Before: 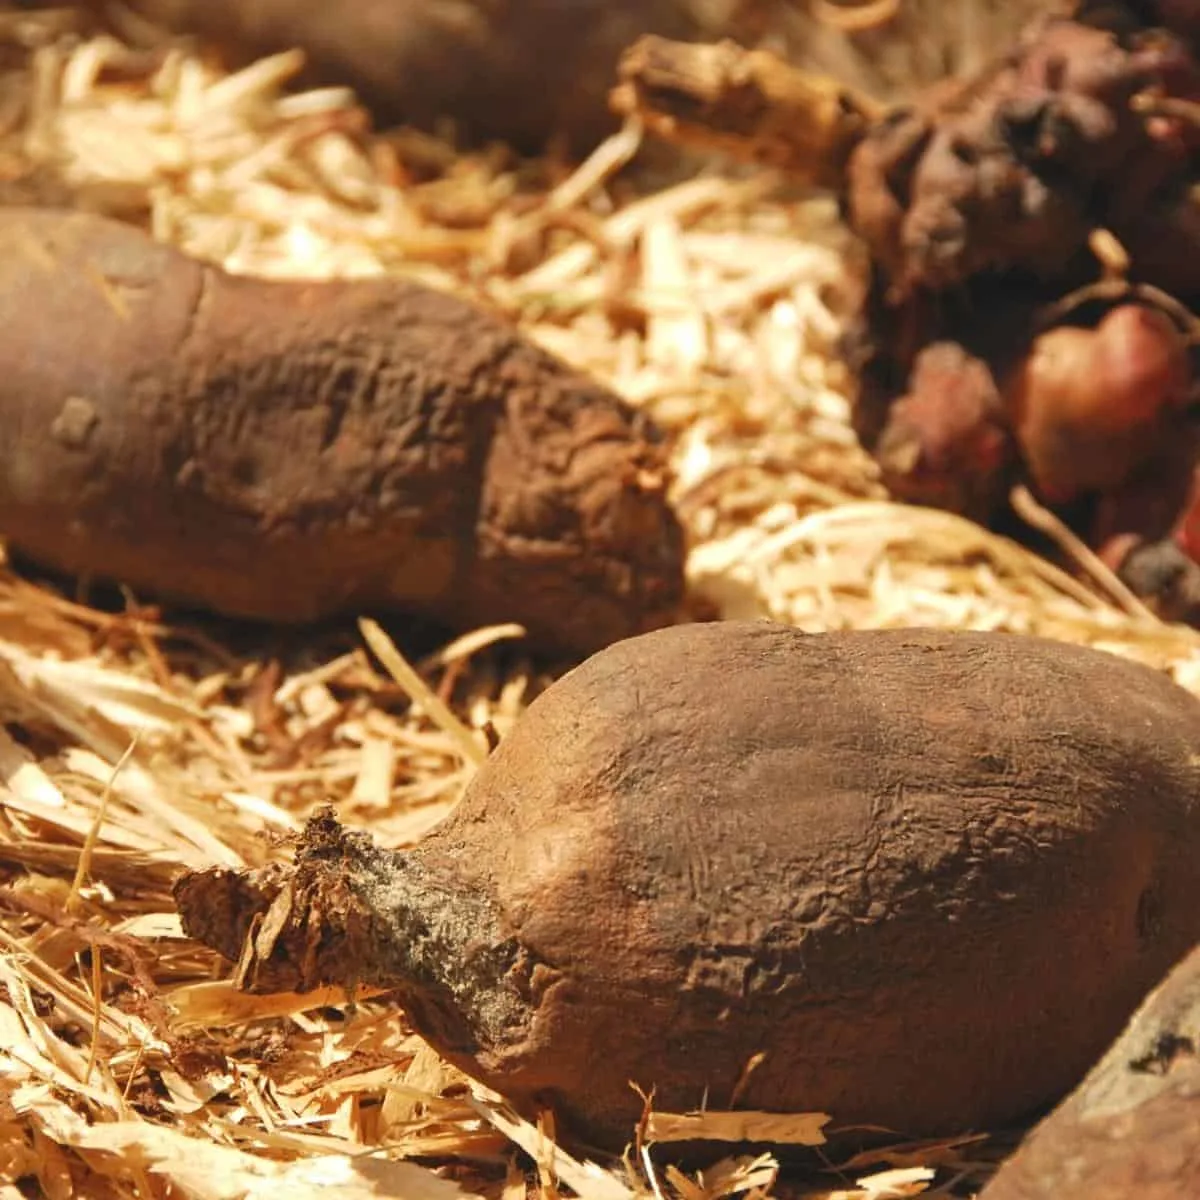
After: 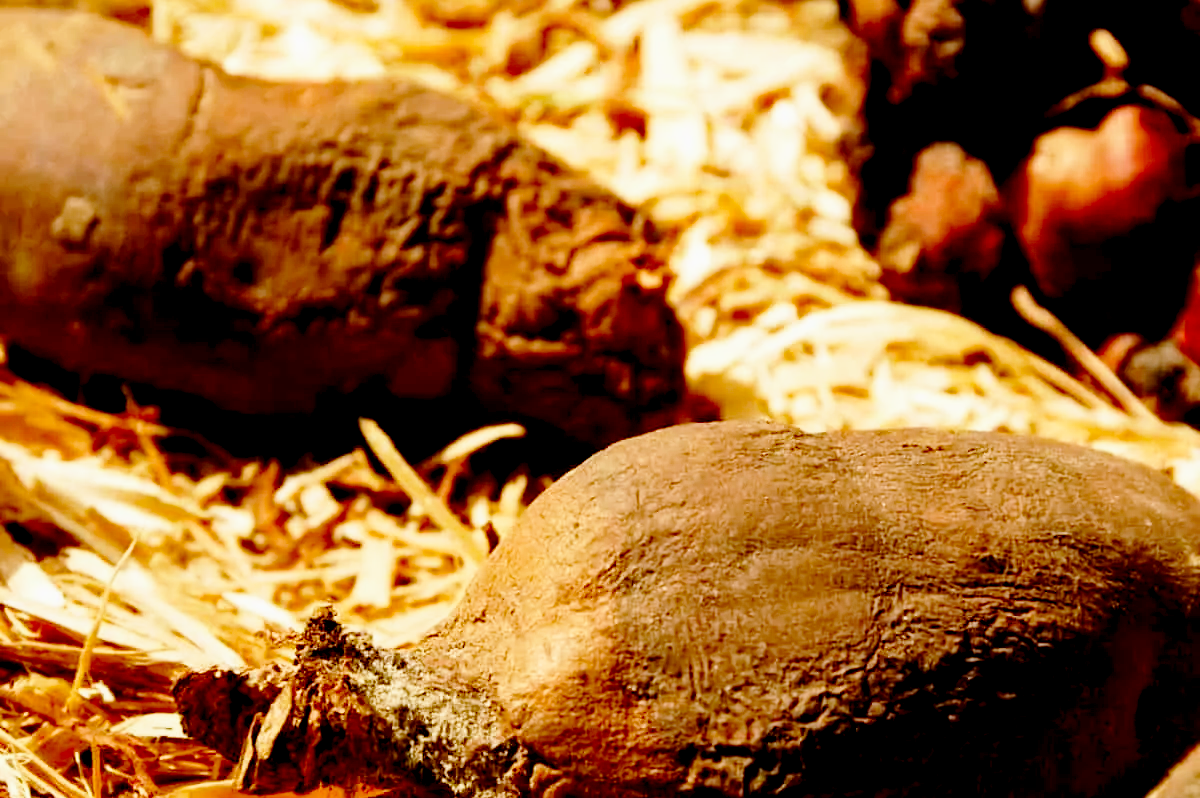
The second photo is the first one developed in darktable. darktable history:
base curve: curves: ch0 [(0, 0) (0.028, 0.03) (0.121, 0.232) (0.46, 0.748) (0.859, 0.968) (1, 1)], preserve colors none
exposure: black level correction 0.046, exposure -0.228 EV, compensate highlight preservation false
crop: top 16.727%, bottom 16.727%
